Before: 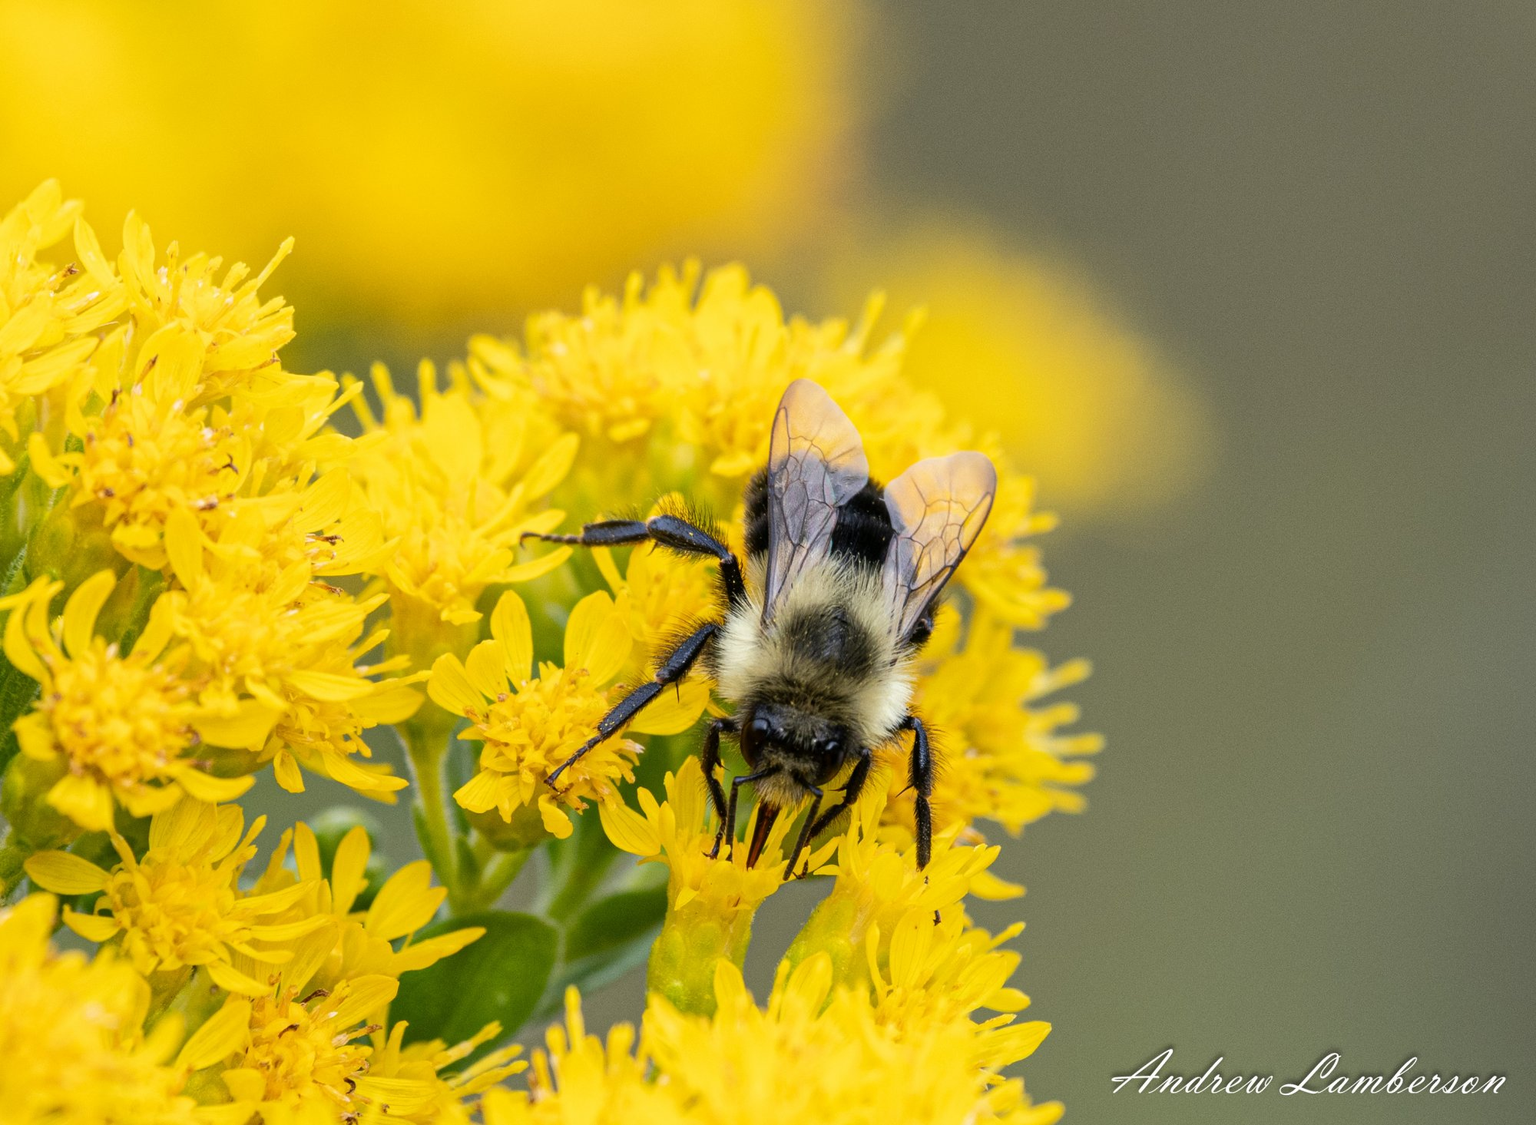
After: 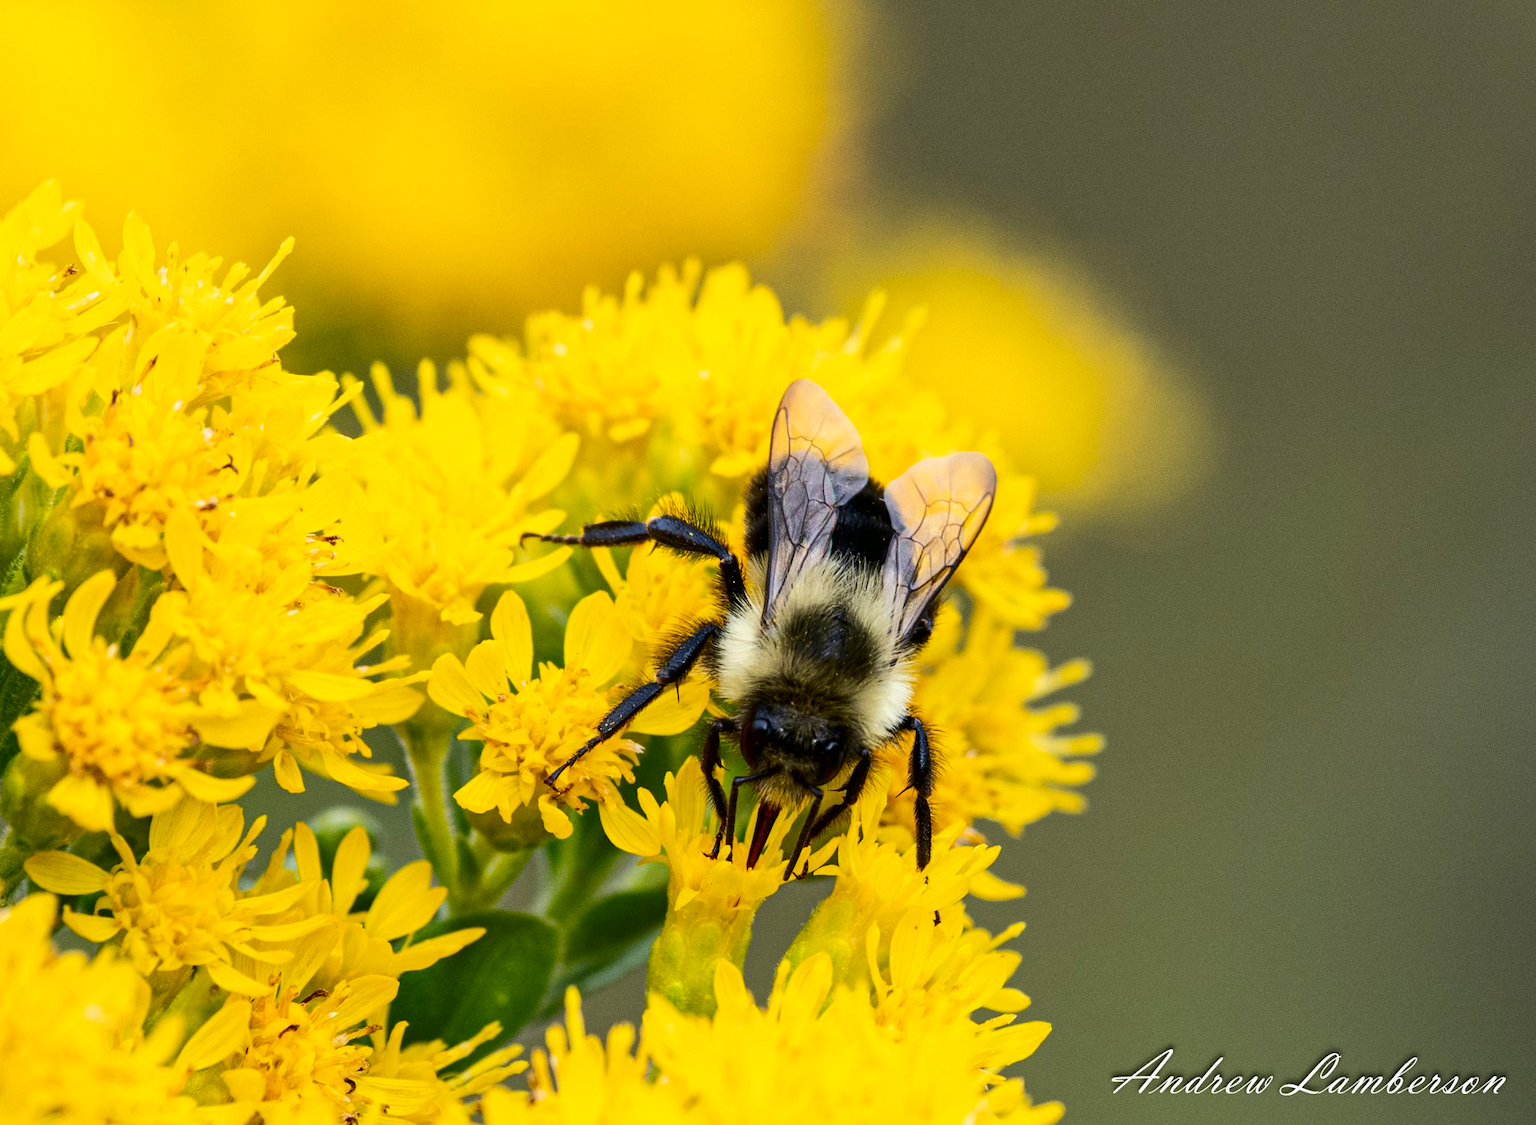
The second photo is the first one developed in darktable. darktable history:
contrast brightness saturation: contrast 0.19, brightness -0.105, saturation 0.208
